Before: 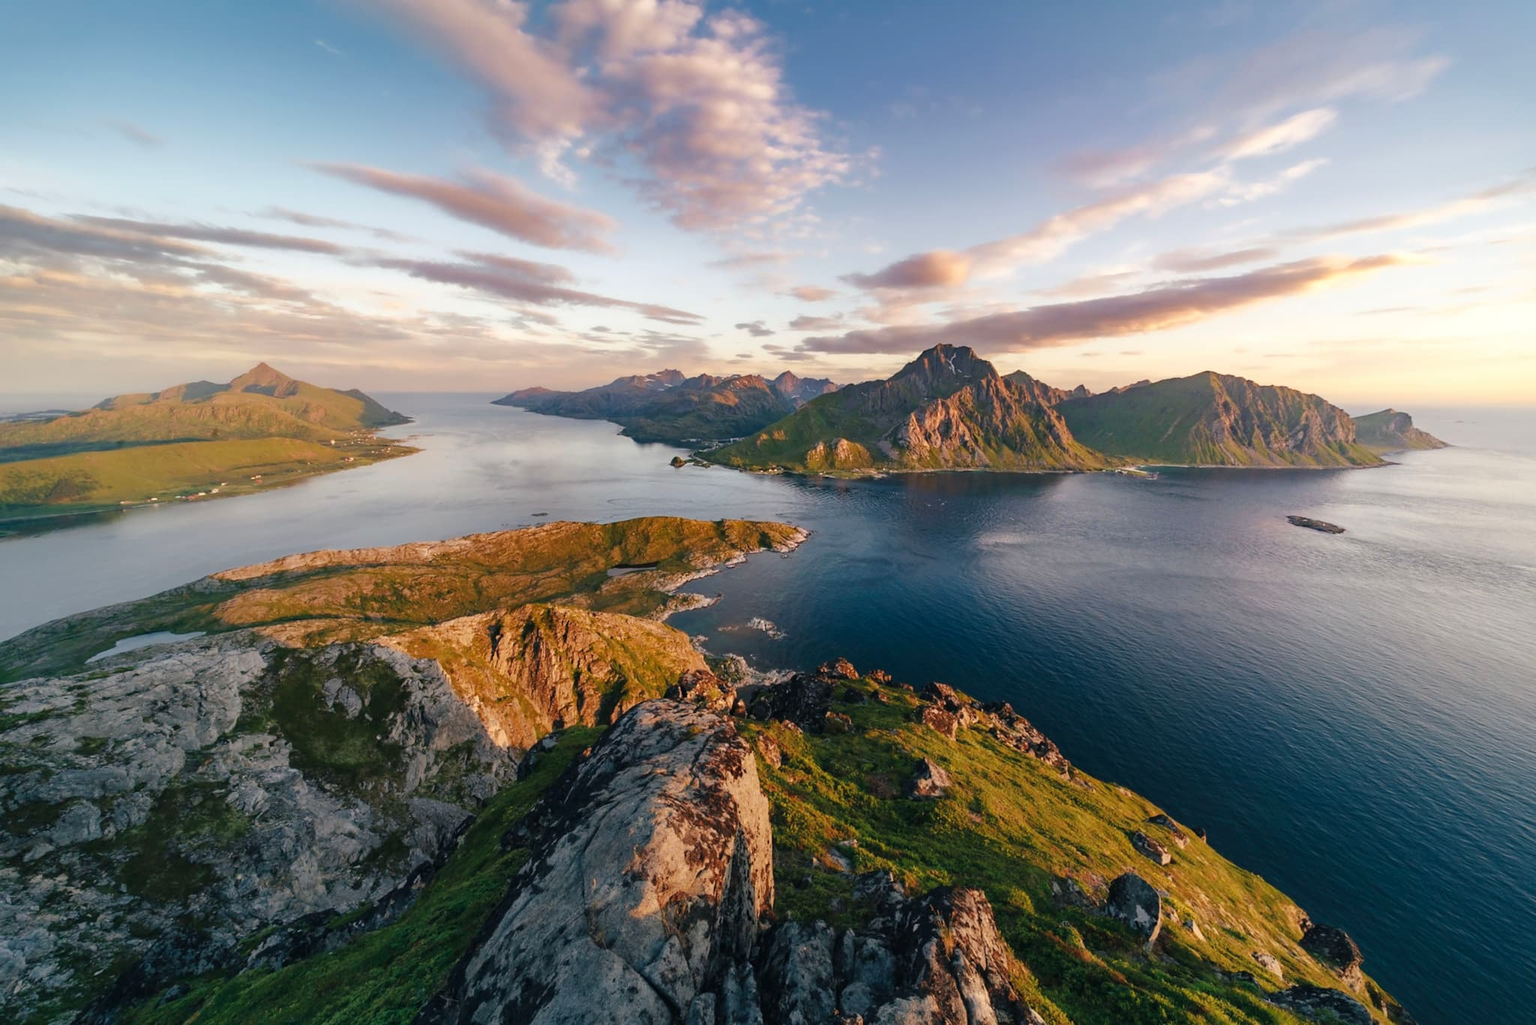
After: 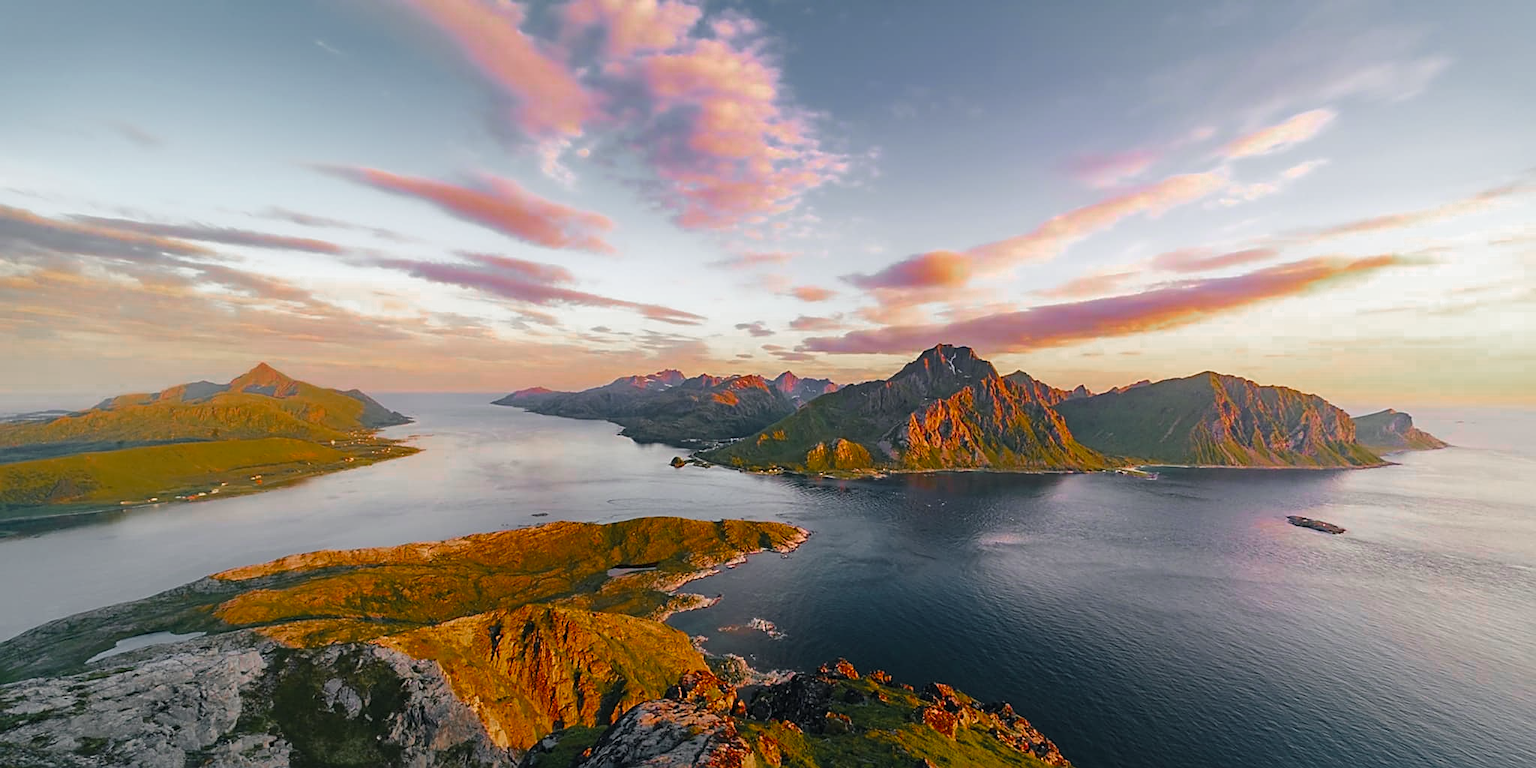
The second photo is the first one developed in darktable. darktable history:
crop: bottom 24.988%
color zones: curves: ch0 [(0, 0.48) (0.209, 0.398) (0.305, 0.332) (0.429, 0.493) (0.571, 0.5) (0.714, 0.5) (0.857, 0.5) (1, 0.48)]; ch1 [(0, 0.736) (0.143, 0.625) (0.225, 0.371) (0.429, 0.256) (0.571, 0.241) (0.714, 0.213) (0.857, 0.48) (1, 0.736)]; ch2 [(0, 0.448) (0.143, 0.498) (0.286, 0.5) (0.429, 0.5) (0.571, 0.5) (0.714, 0.5) (0.857, 0.5) (1, 0.448)]
color balance rgb: linear chroma grading › global chroma 15%, perceptual saturation grading › global saturation 30%
white balance: emerald 1
sharpen: on, module defaults
